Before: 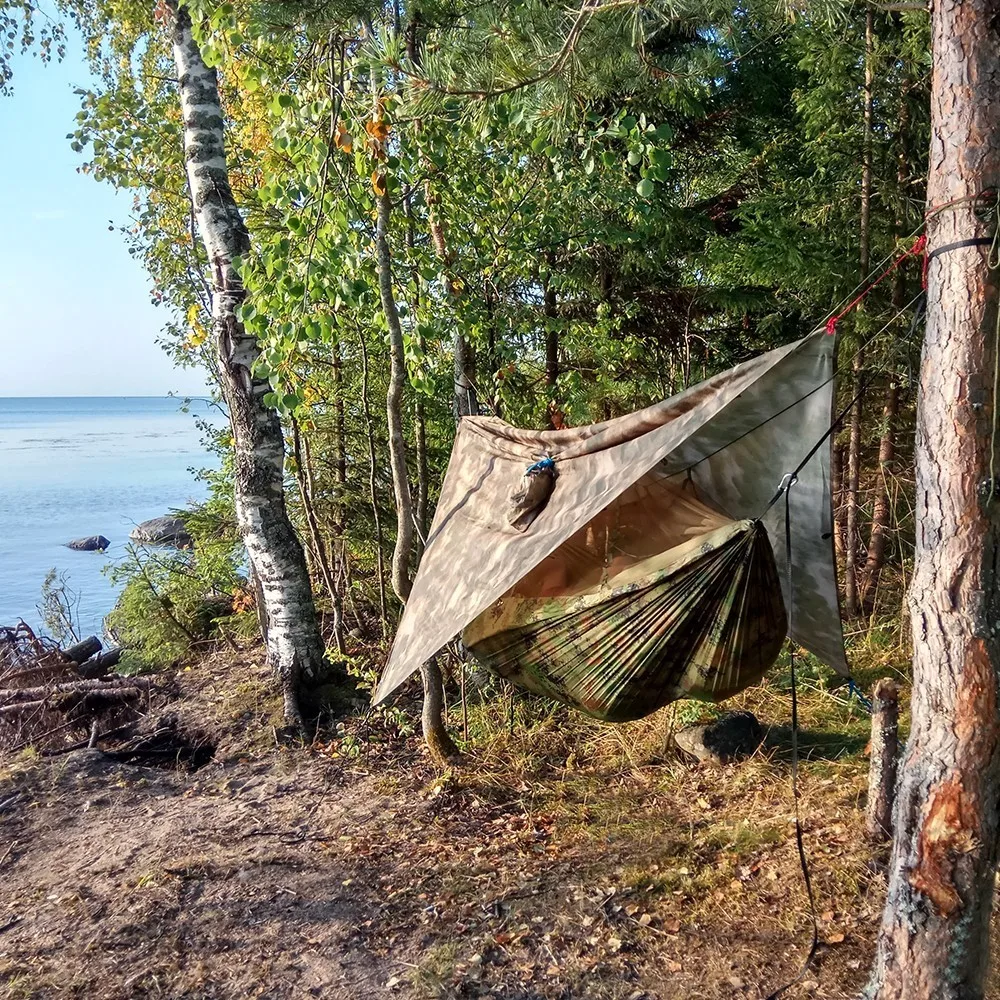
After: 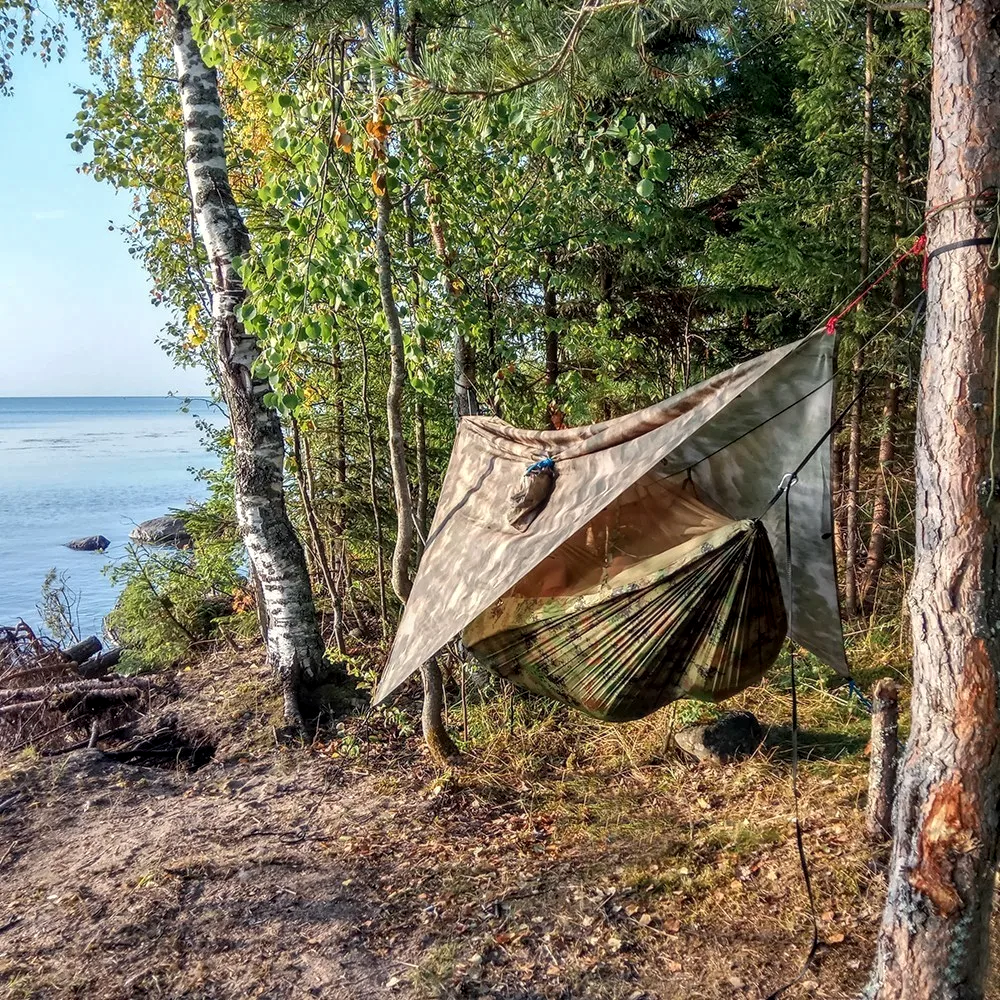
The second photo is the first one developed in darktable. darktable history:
shadows and highlights: shadows 25.27, highlights -23.84
local contrast: on, module defaults
